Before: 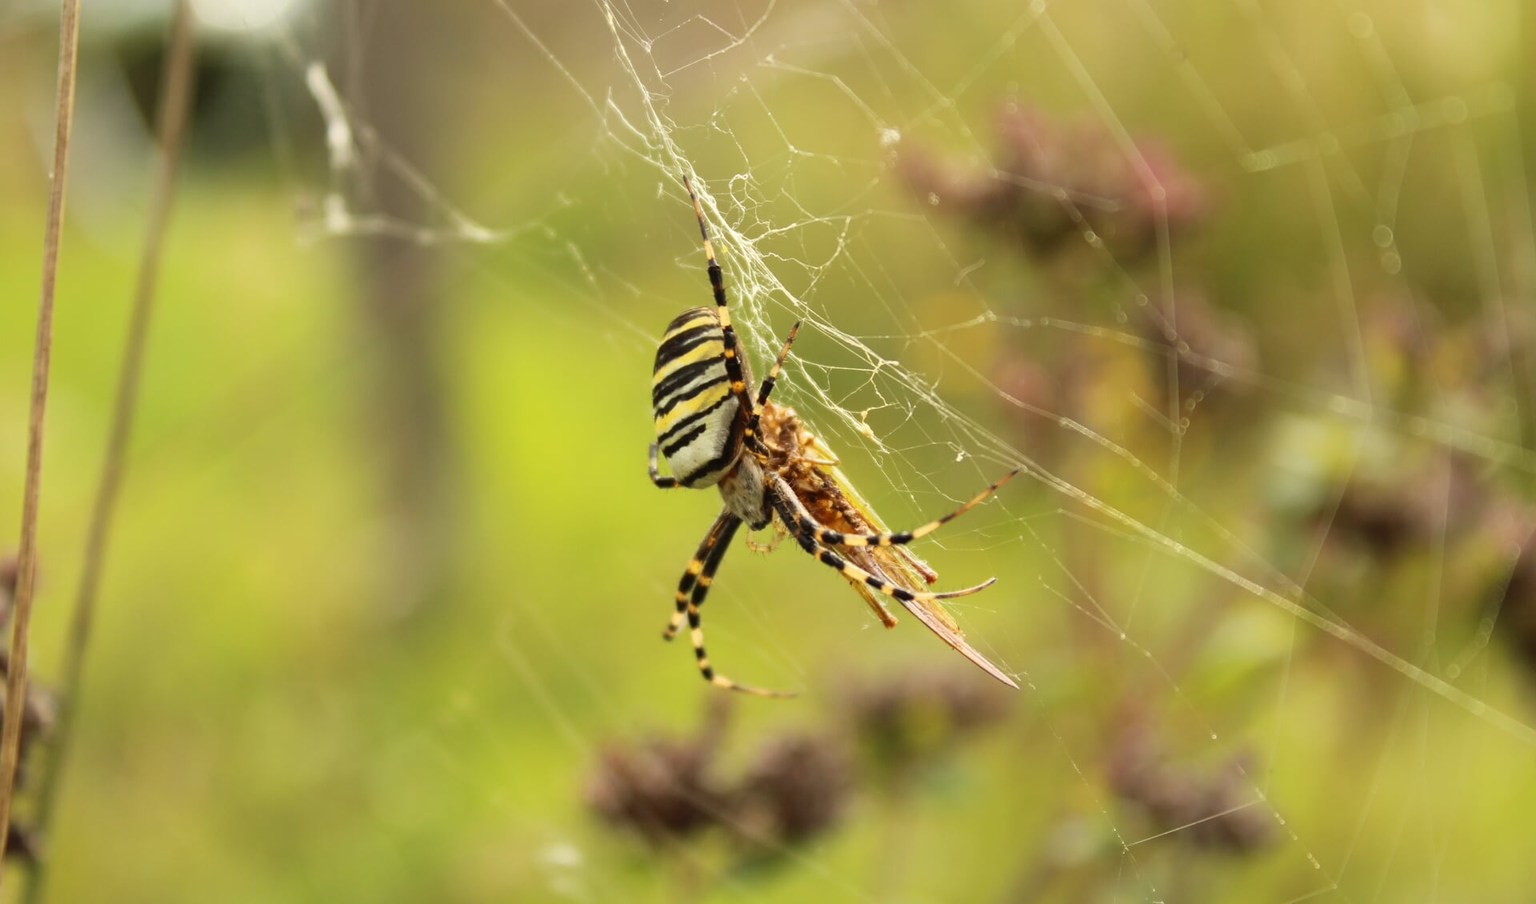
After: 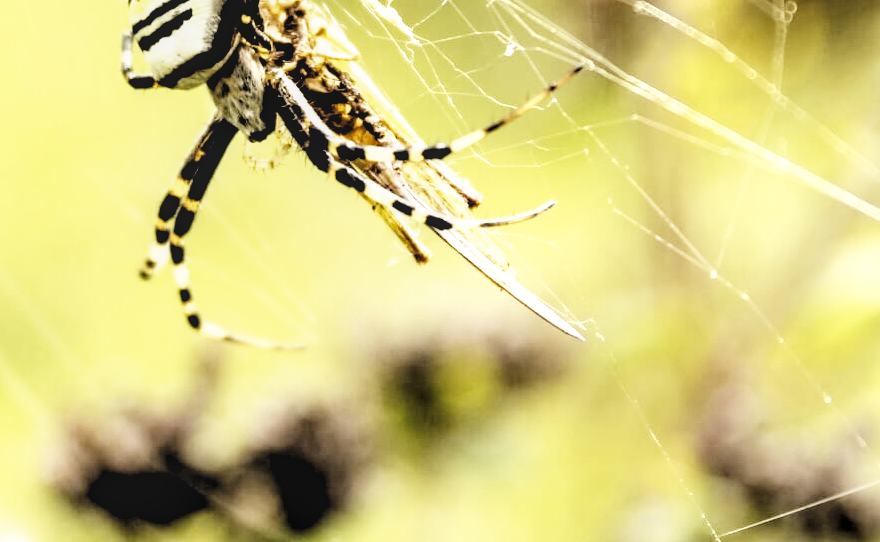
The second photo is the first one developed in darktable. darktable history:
tone equalizer: -8 EV -0.713 EV, -7 EV -0.699 EV, -6 EV -0.634 EV, -5 EV -0.411 EV, -3 EV 0.389 EV, -2 EV 0.6 EV, -1 EV 0.698 EV, +0 EV 0.735 EV
local contrast: detail 117%
base curve: curves: ch0 [(0, 0.003) (0.001, 0.002) (0.006, 0.004) (0.02, 0.022) (0.048, 0.086) (0.094, 0.234) (0.162, 0.431) (0.258, 0.629) (0.385, 0.8) (0.548, 0.918) (0.751, 0.988) (1, 1)], preserve colors none
crop: left 35.946%, top 46.126%, right 18.213%, bottom 5.892%
levels: white 99.9%, levels [0.514, 0.759, 1]
